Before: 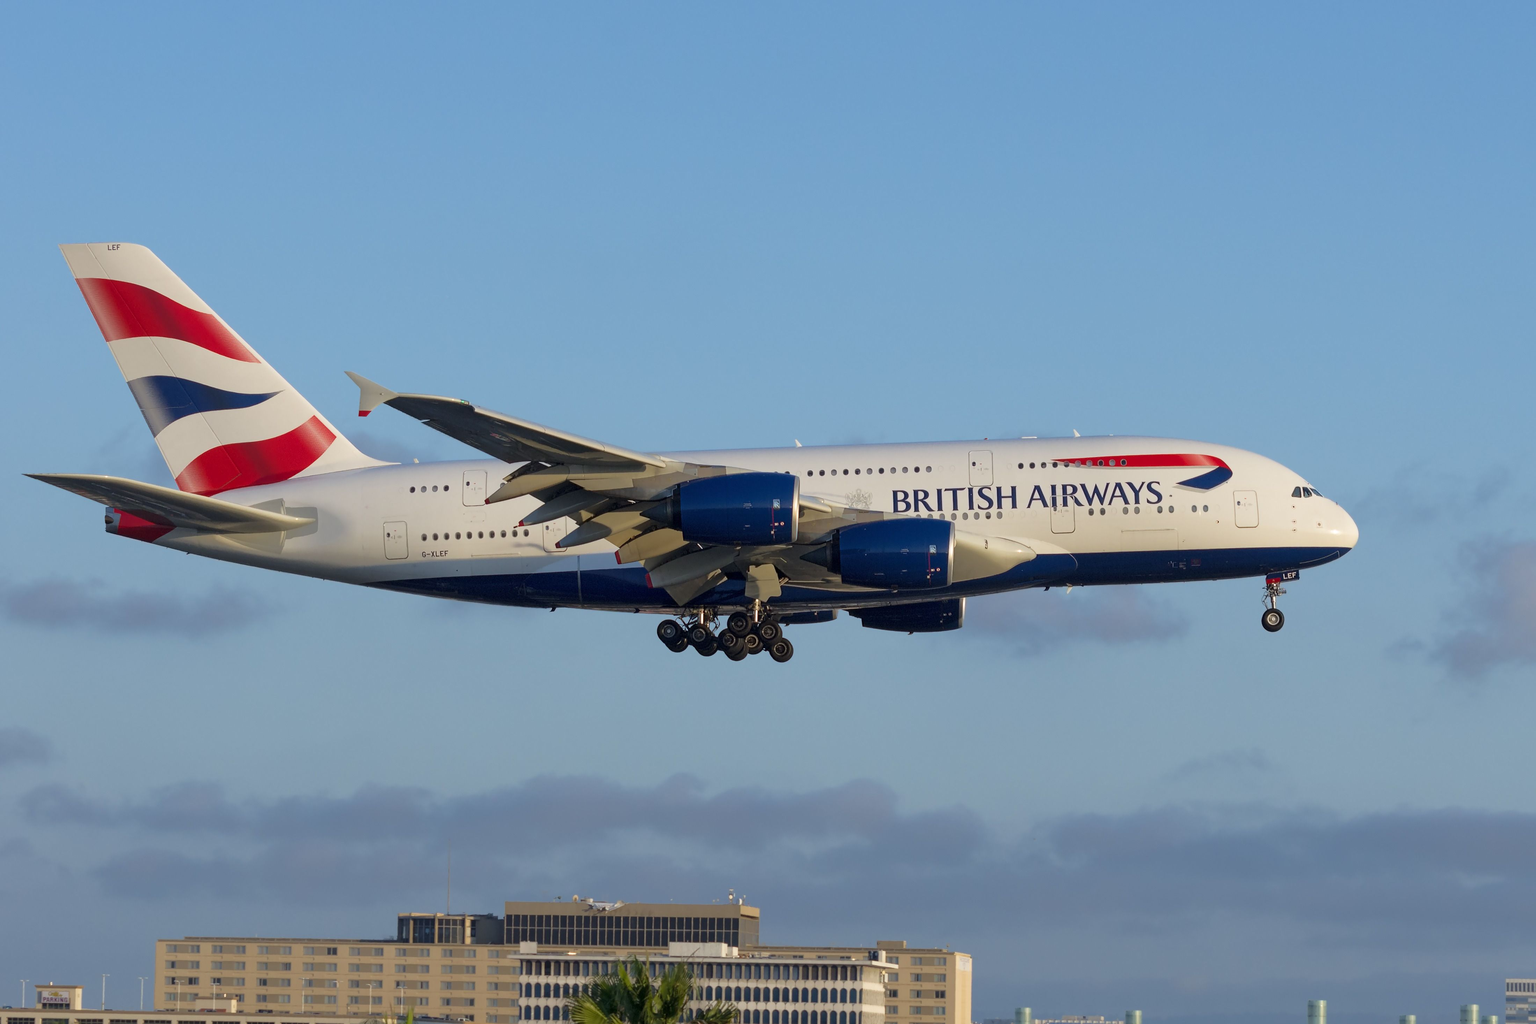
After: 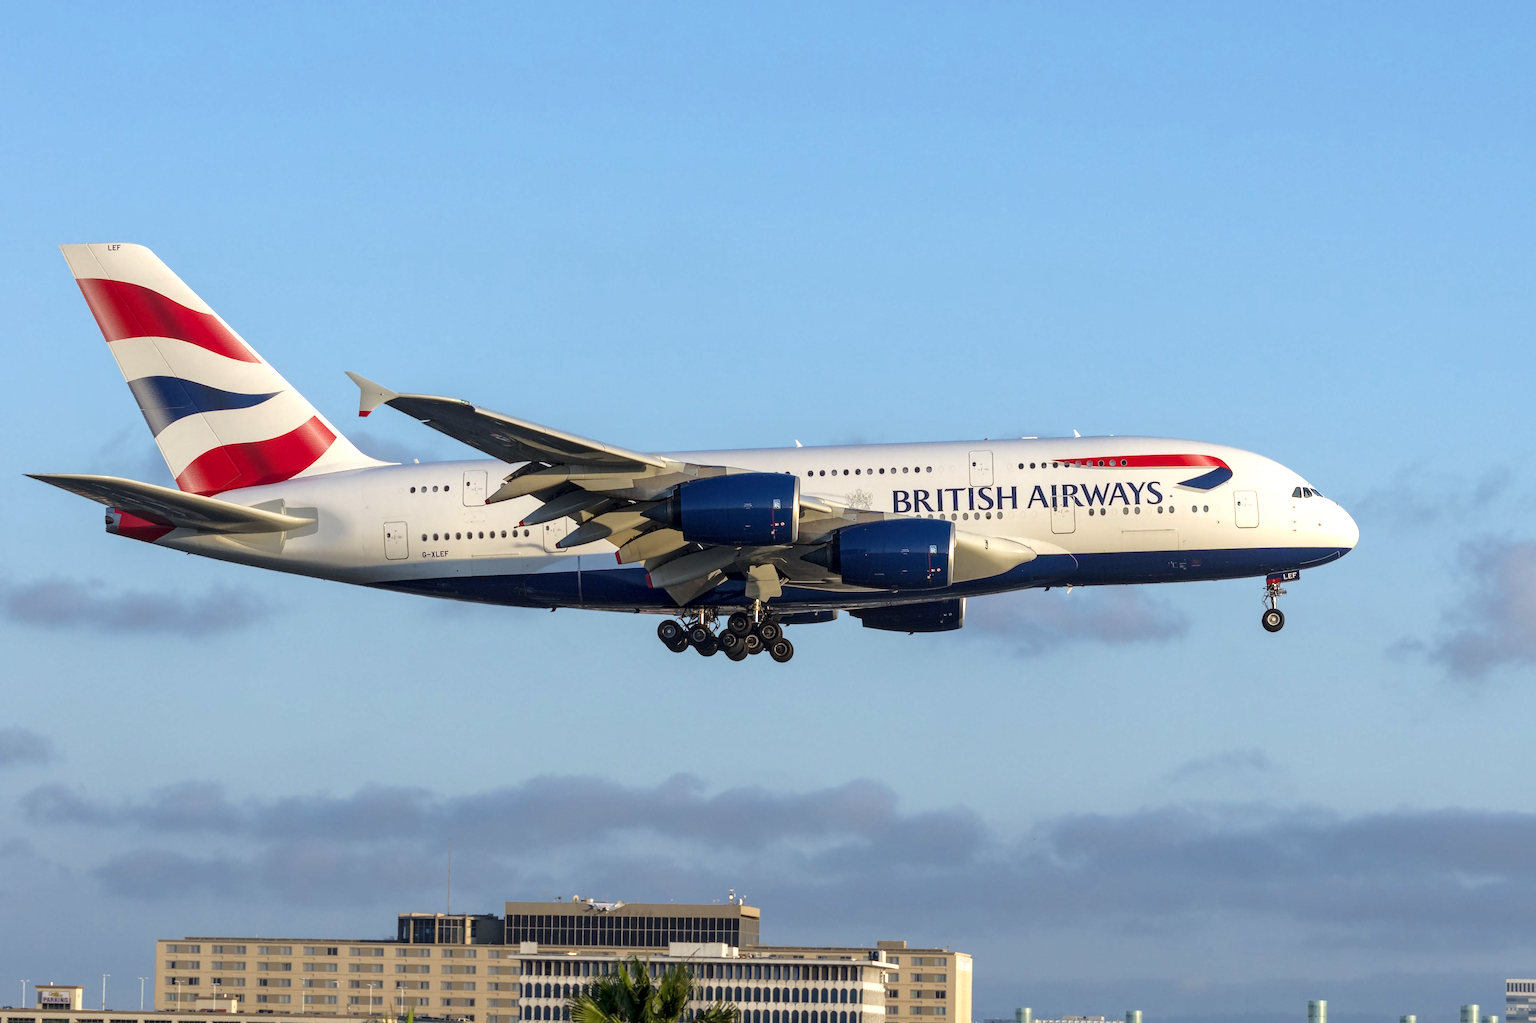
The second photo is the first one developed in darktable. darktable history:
tone equalizer: -8 EV -0.417 EV, -7 EV -0.389 EV, -6 EV -0.333 EV, -5 EV -0.222 EV, -3 EV 0.222 EV, -2 EV 0.333 EV, -1 EV 0.389 EV, +0 EV 0.417 EV, edges refinement/feathering 500, mask exposure compensation -1.57 EV, preserve details no
exposure: exposure 0.191 EV, compensate highlight preservation false
local contrast: on, module defaults
